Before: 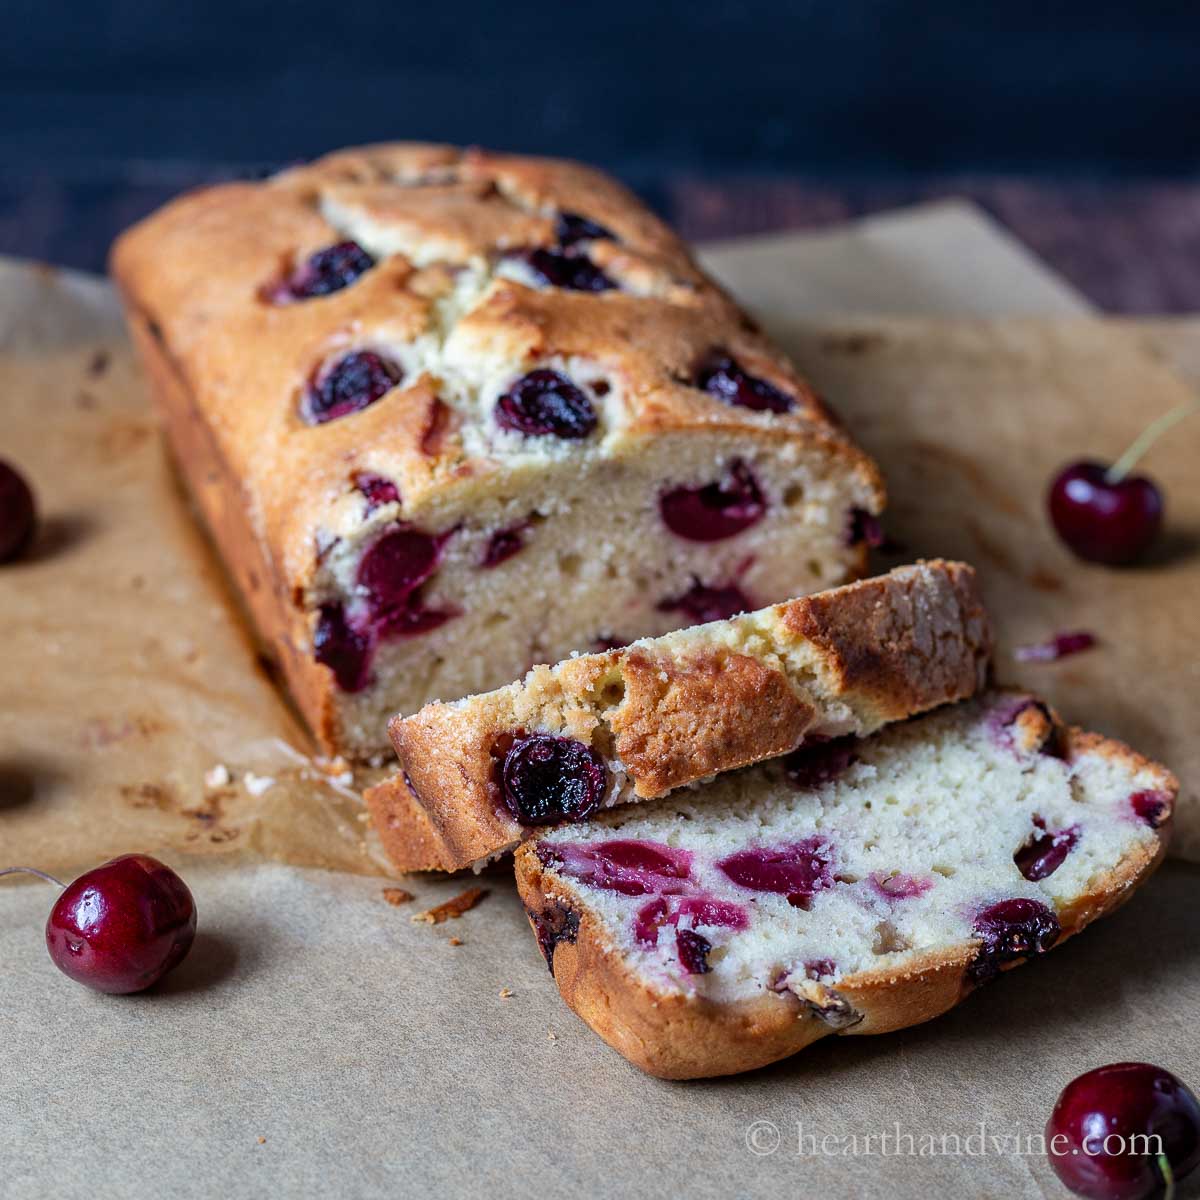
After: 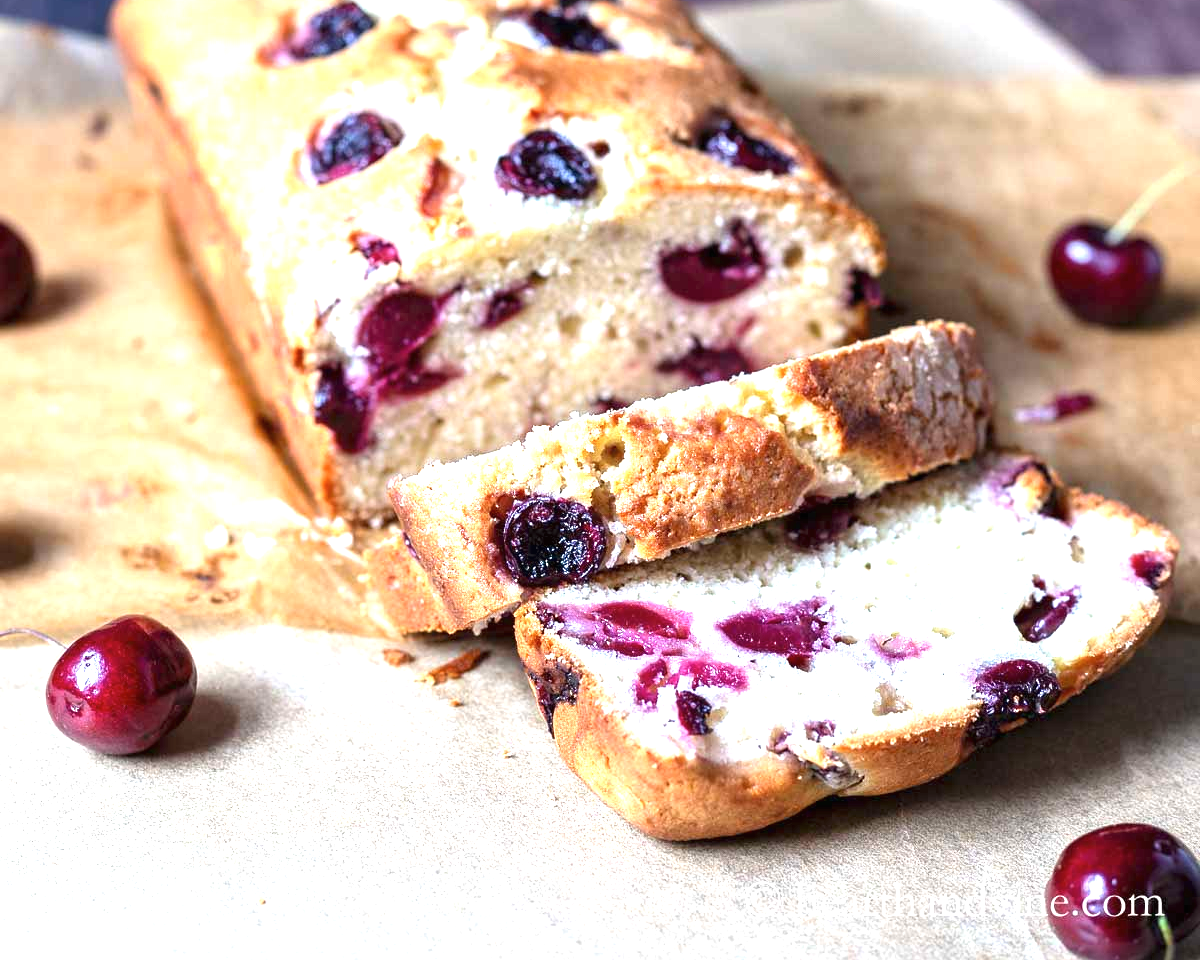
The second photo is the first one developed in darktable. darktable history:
crop and rotate: top 19.998%
contrast brightness saturation: saturation -0.05
exposure: black level correction 0, exposure 1.625 EV, compensate exposure bias true, compensate highlight preservation false
